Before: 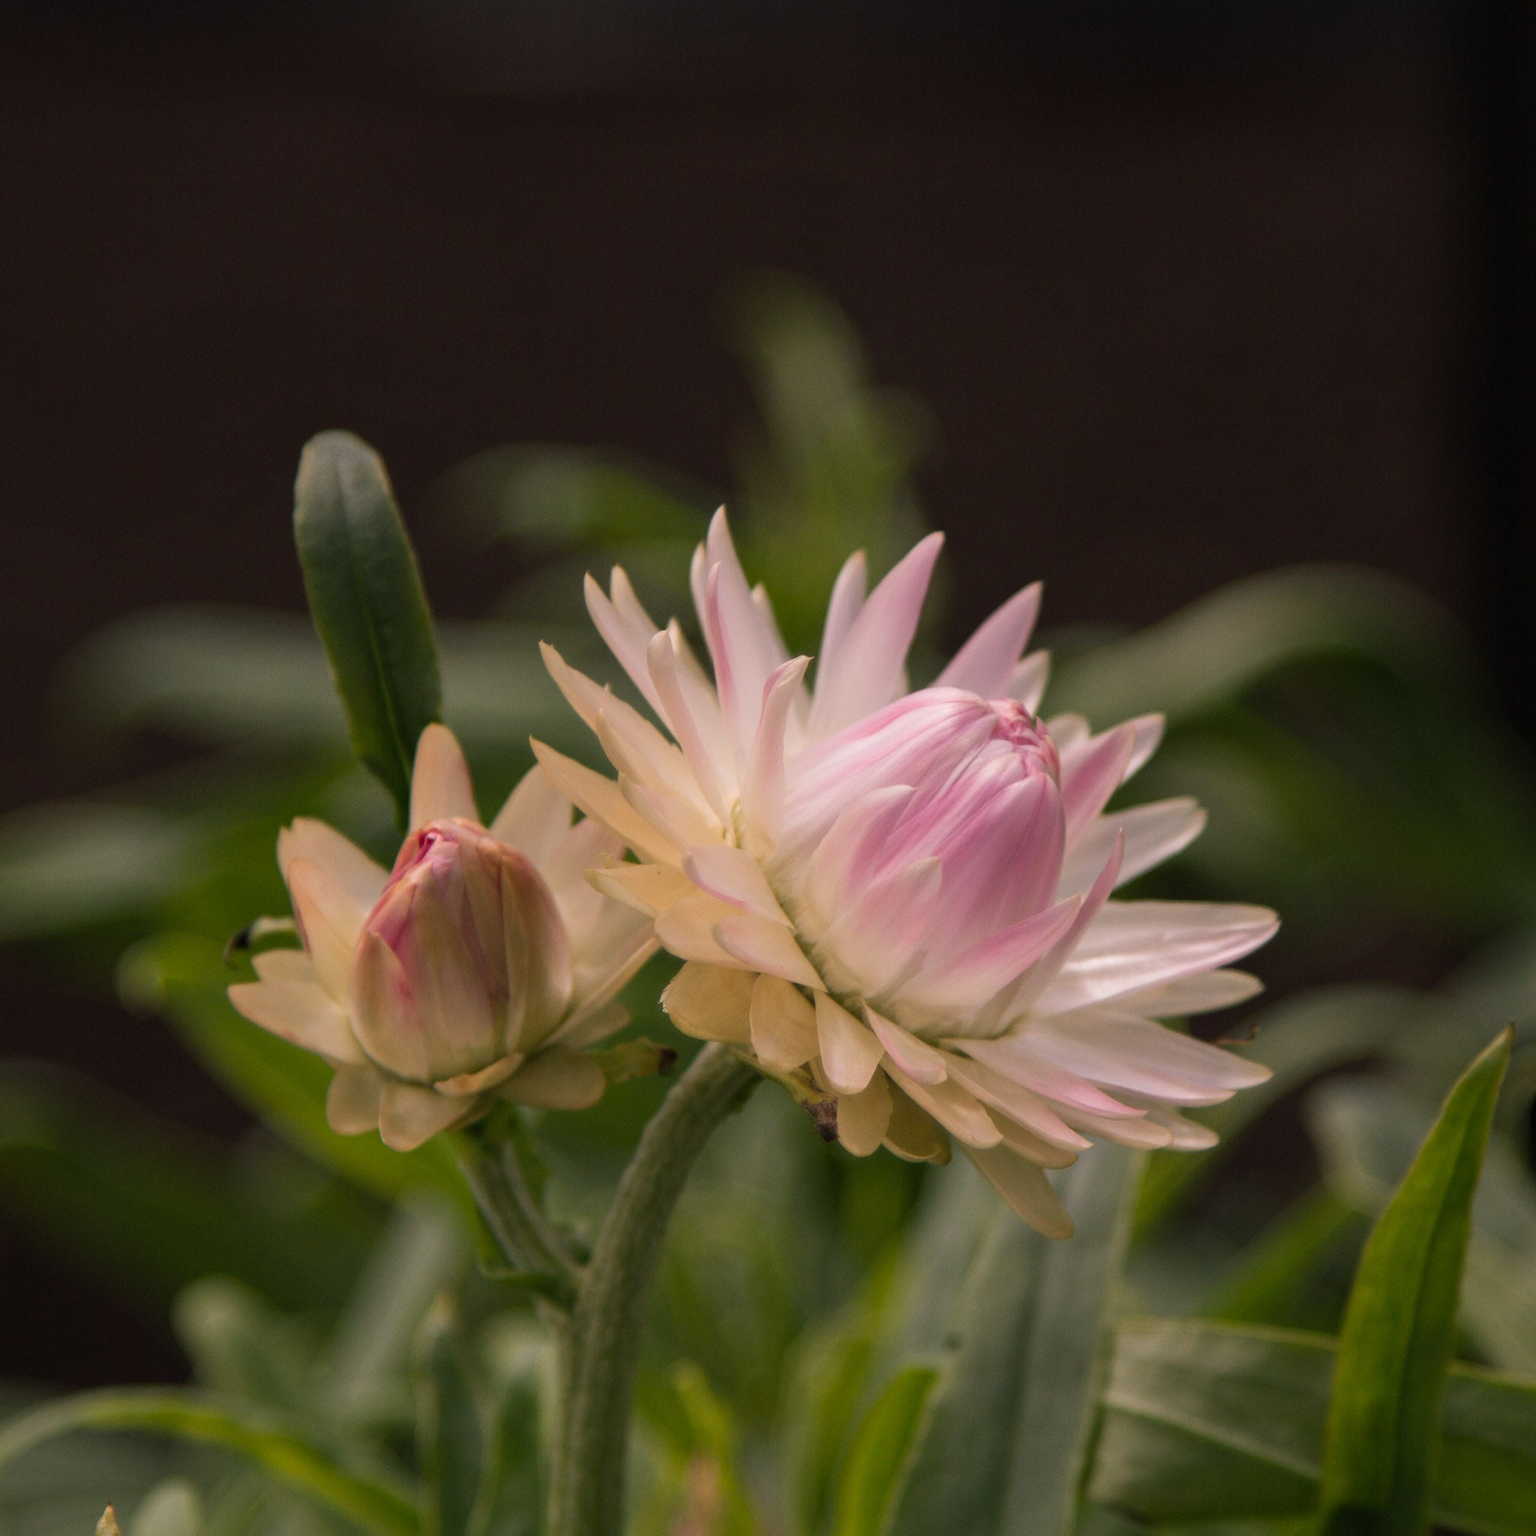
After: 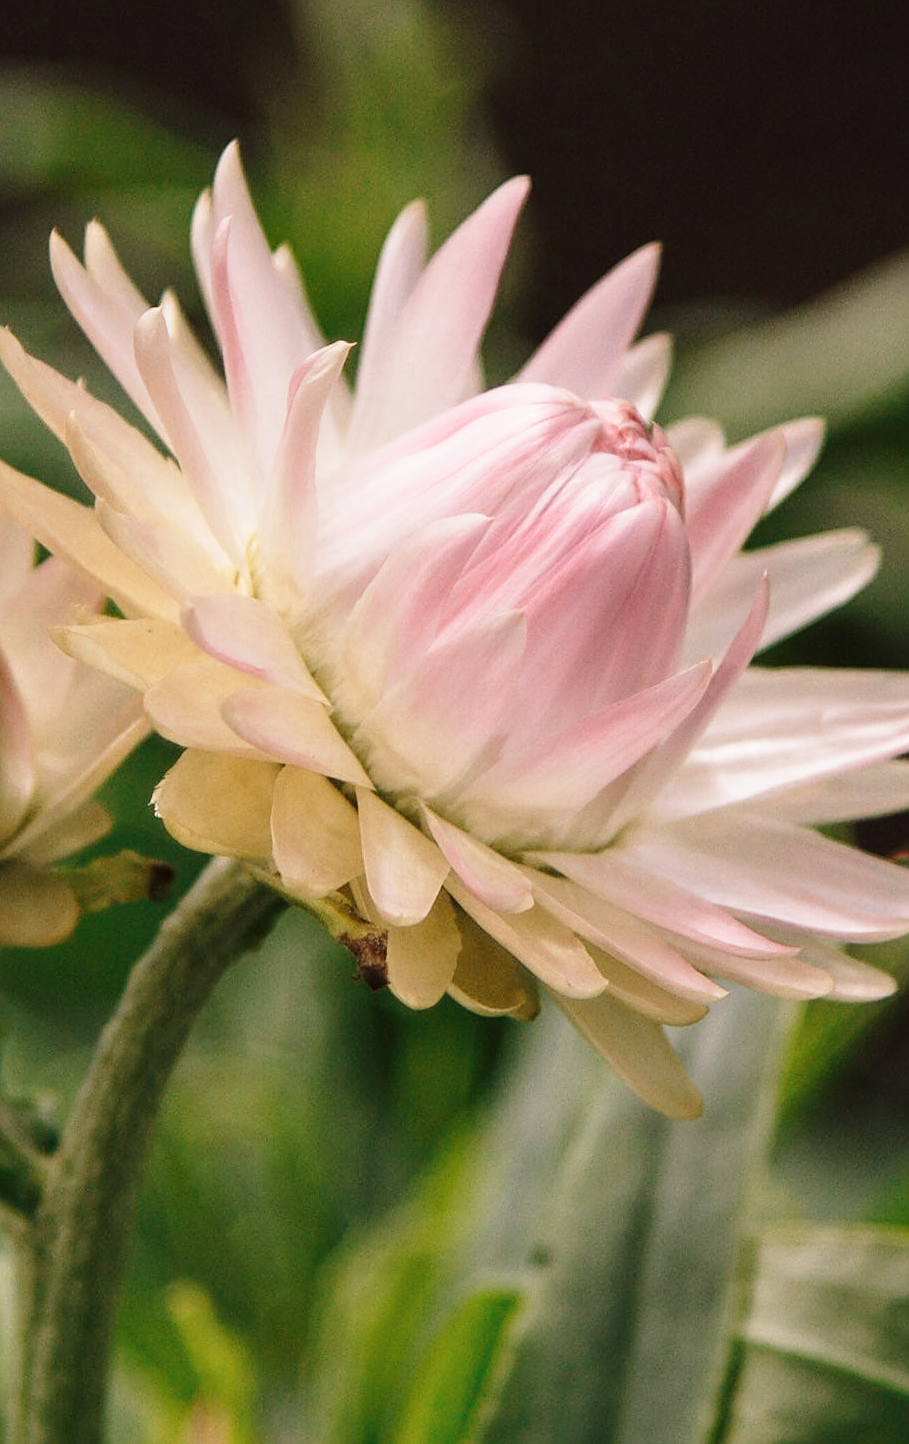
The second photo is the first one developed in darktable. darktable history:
contrast brightness saturation: contrast 0.076, saturation 0.018
color zones: curves: ch0 [(0, 0.5) (0.125, 0.4) (0.25, 0.5) (0.375, 0.4) (0.5, 0.4) (0.625, 0.6) (0.75, 0.6) (0.875, 0.5)]; ch1 [(0, 0.4) (0.125, 0.5) (0.25, 0.4) (0.375, 0.4) (0.5, 0.4) (0.625, 0.4) (0.75, 0.5) (0.875, 0.4)]; ch2 [(0, 0.6) (0.125, 0.5) (0.25, 0.5) (0.375, 0.6) (0.5, 0.6) (0.625, 0.5) (0.75, 0.5) (0.875, 0.5)]
crop: left 35.623%, top 26.045%, right 19.969%, bottom 3.411%
sharpen: amount 0.554
base curve: curves: ch0 [(0, 0) (0.028, 0.03) (0.121, 0.232) (0.46, 0.748) (0.859, 0.968) (1, 1)], preserve colors none
